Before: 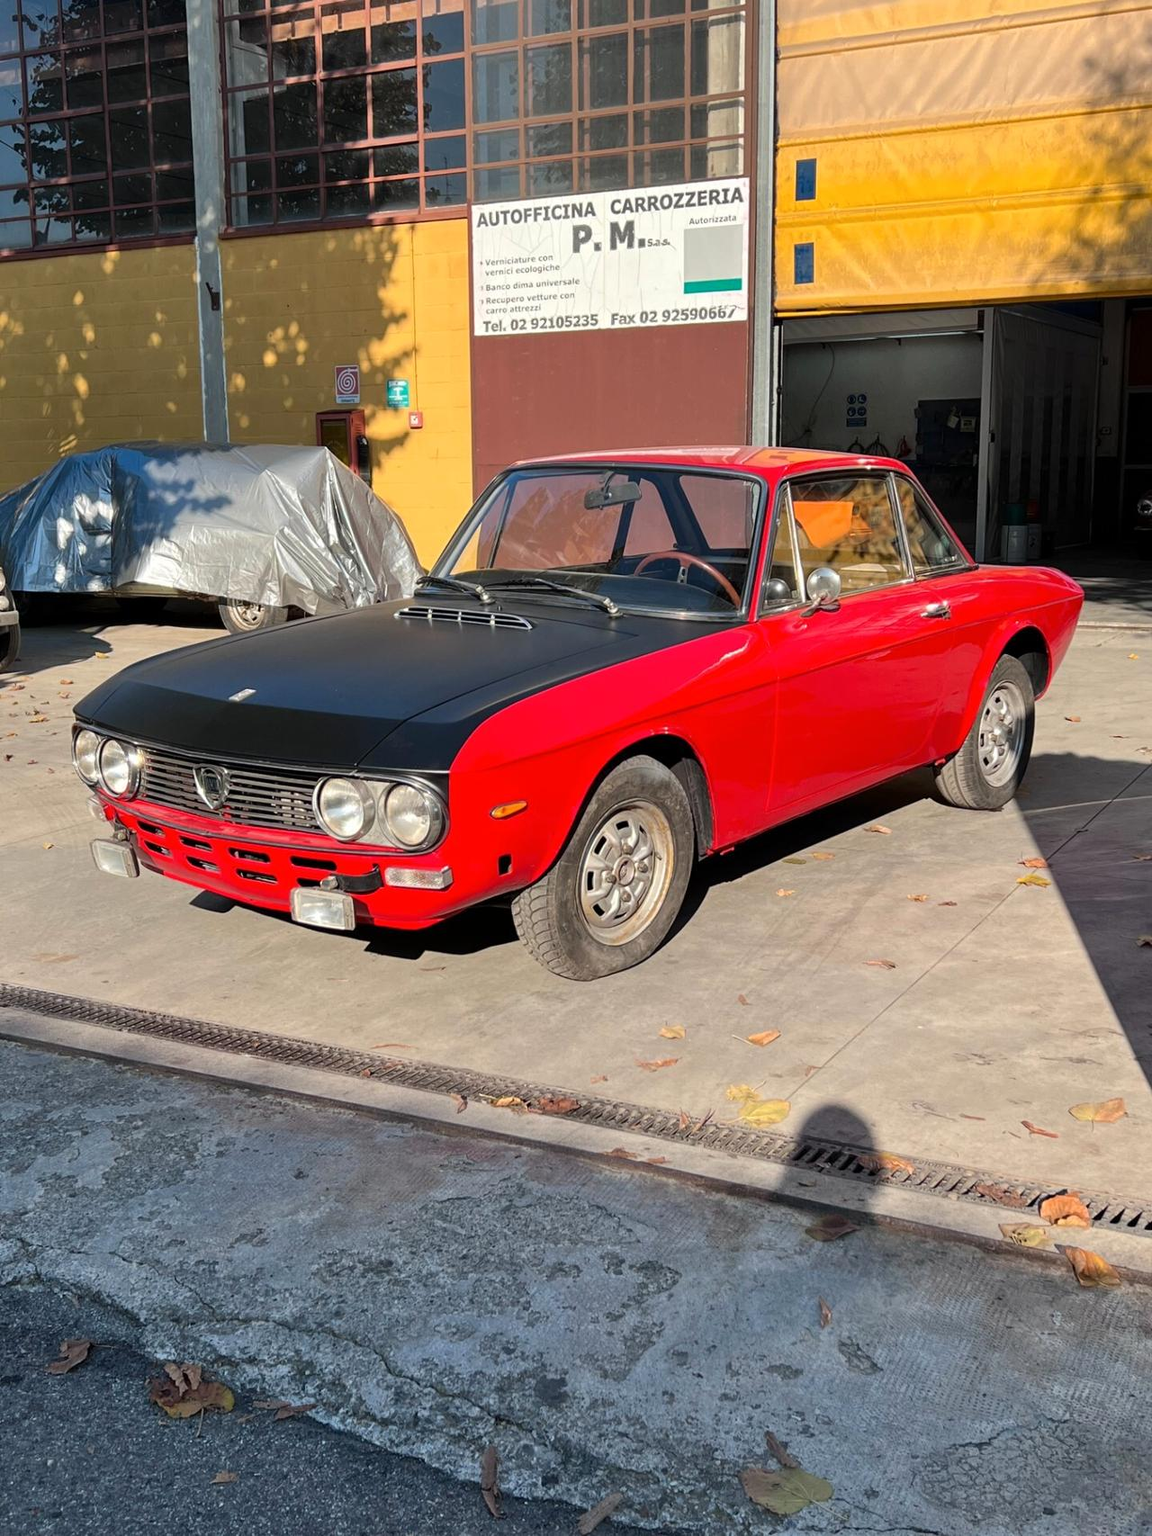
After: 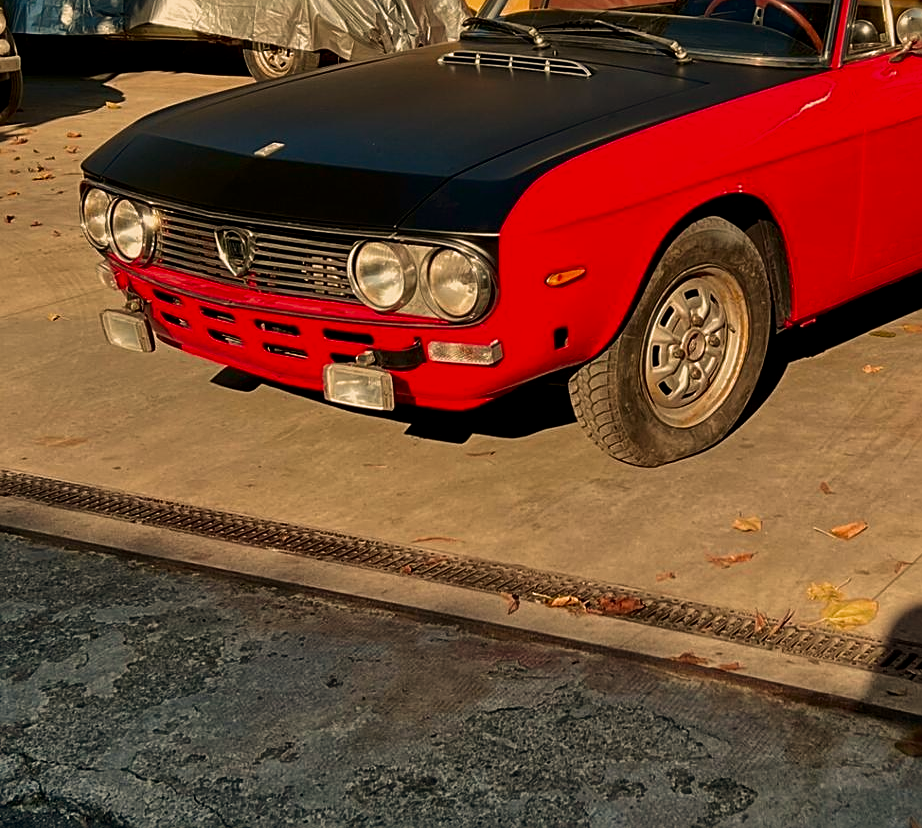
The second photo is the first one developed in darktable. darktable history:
shadows and highlights: radius 108.52, shadows 23.73, highlights -59.32, low approximation 0.01, soften with gaussian
sharpen: on, module defaults
filmic rgb: black relative exposure -12.8 EV, white relative exposure 2.8 EV, threshold 3 EV, target black luminance 0%, hardness 8.54, latitude 70.41%, contrast 1.133, shadows ↔ highlights balance -0.395%, color science v4 (2020), enable highlight reconstruction true
white balance: red 1.138, green 0.996, blue 0.812
contrast brightness saturation: contrast 0.1, brightness -0.26, saturation 0.14
crop: top 36.498%, right 27.964%, bottom 14.995%
tone equalizer: -8 EV 0.25 EV, -7 EV 0.417 EV, -6 EV 0.417 EV, -5 EV 0.25 EV, -3 EV -0.25 EV, -2 EV -0.417 EV, -1 EV -0.417 EV, +0 EV -0.25 EV, edges refinement/feathering 500, mask exposure compensation -1.57 EV, preserve details guided filter
